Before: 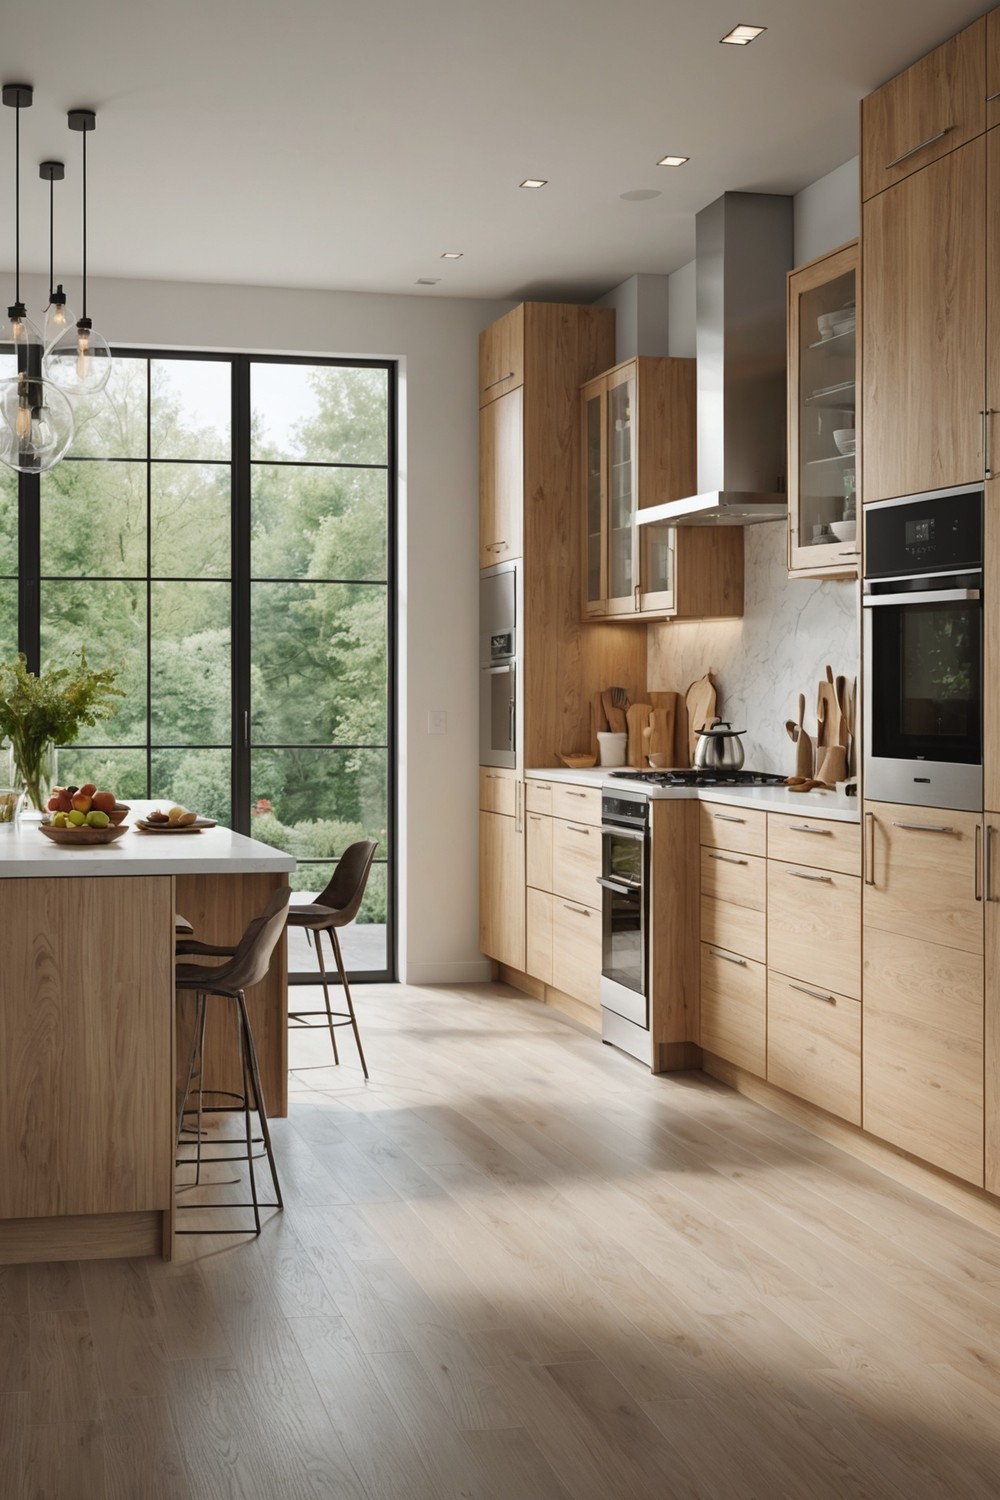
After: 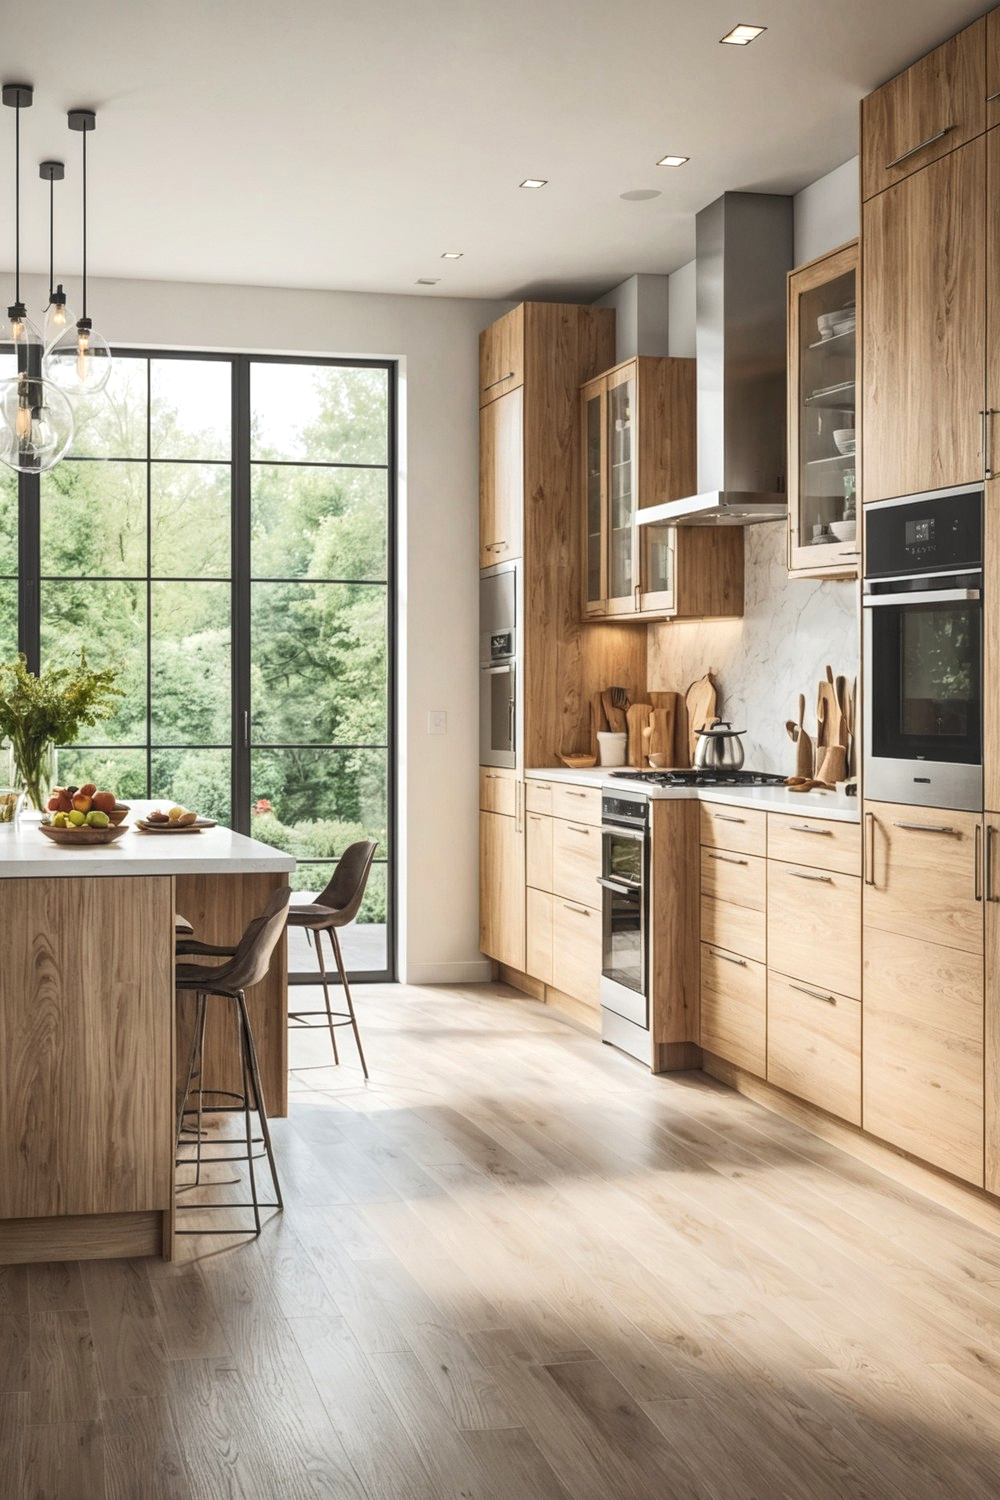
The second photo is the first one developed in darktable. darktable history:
local contrast: highlights 74%, shadows 55%, detail 177%, midtone range 0.206
tone equalizer: -8 EV 0.01 EV, -7 EV -0.037 EV, -6 EV 0.006 EV, -5 EV 0.032 EV, -4 EV 0.297 EV, -3 EV 0.673 EV, -2 EV 0.567 EV, -1 EV 0.182 EV, +0 EV 0.013 EV, edges refinement/feathering 500, mask exposure compensation -1.57 EV, preserve details no
